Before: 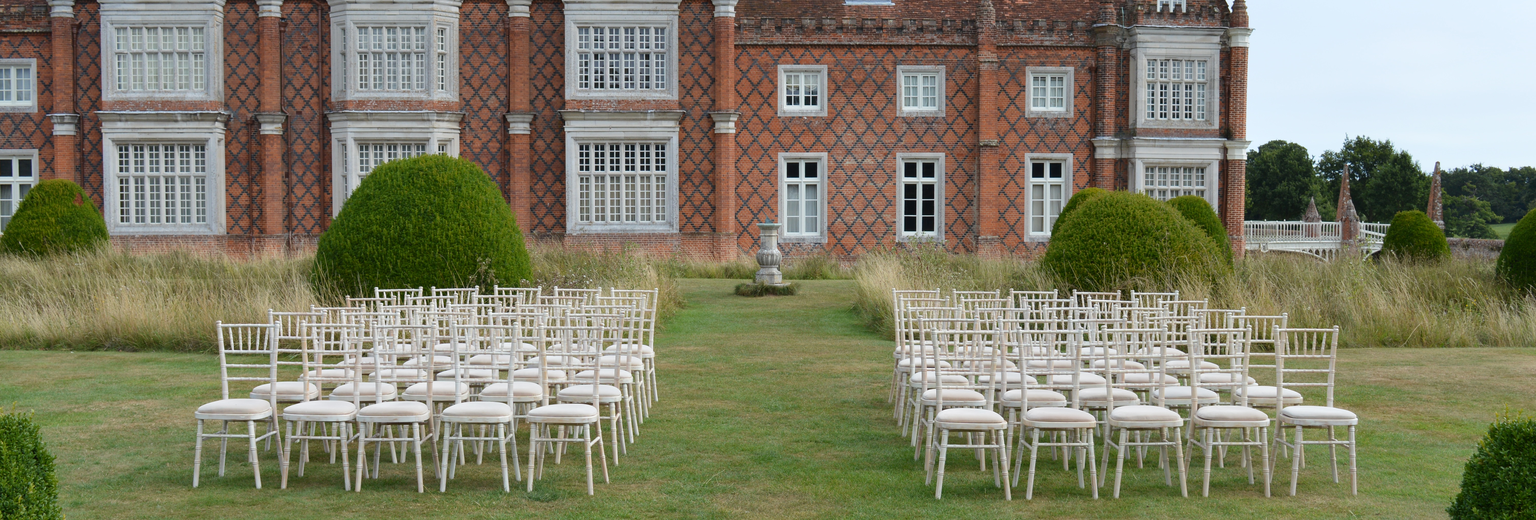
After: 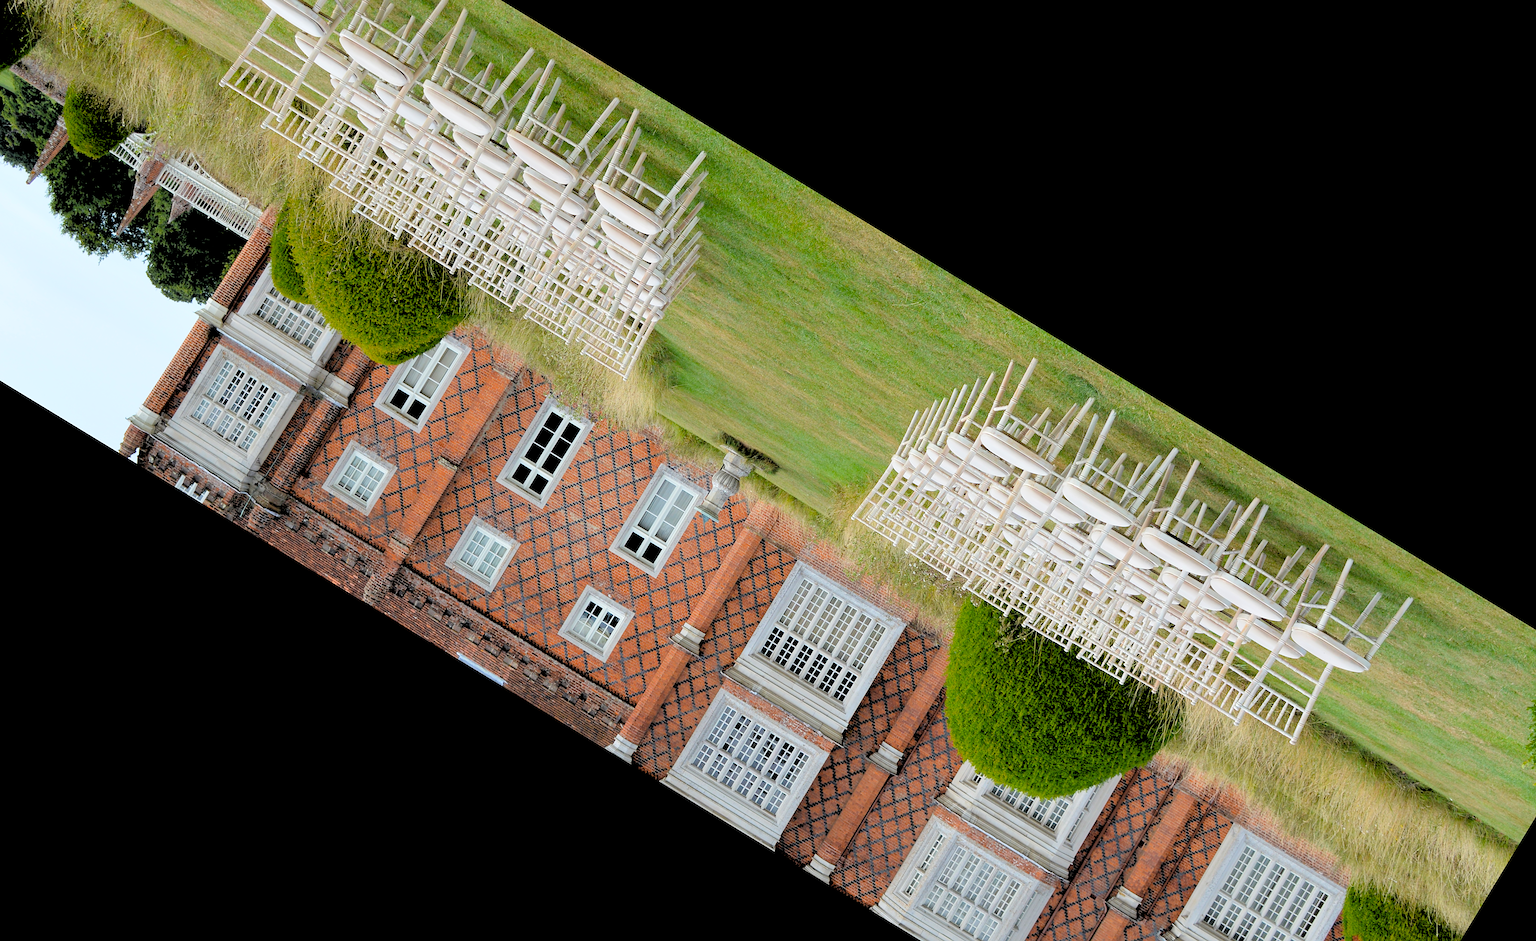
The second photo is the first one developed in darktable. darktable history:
sharpen: on, module defaults
color balance: output saturation 120%
rgb levels: levels [[0.027, 0.429, 0.996], [0, 0.5, 1], [0, 0.5, 1]]
crop and rotate: angle 148.68°, left 9.111%, top 15.603%, right 4.588%, bottom 17.041%
exposure: compensate highlight preservation false
